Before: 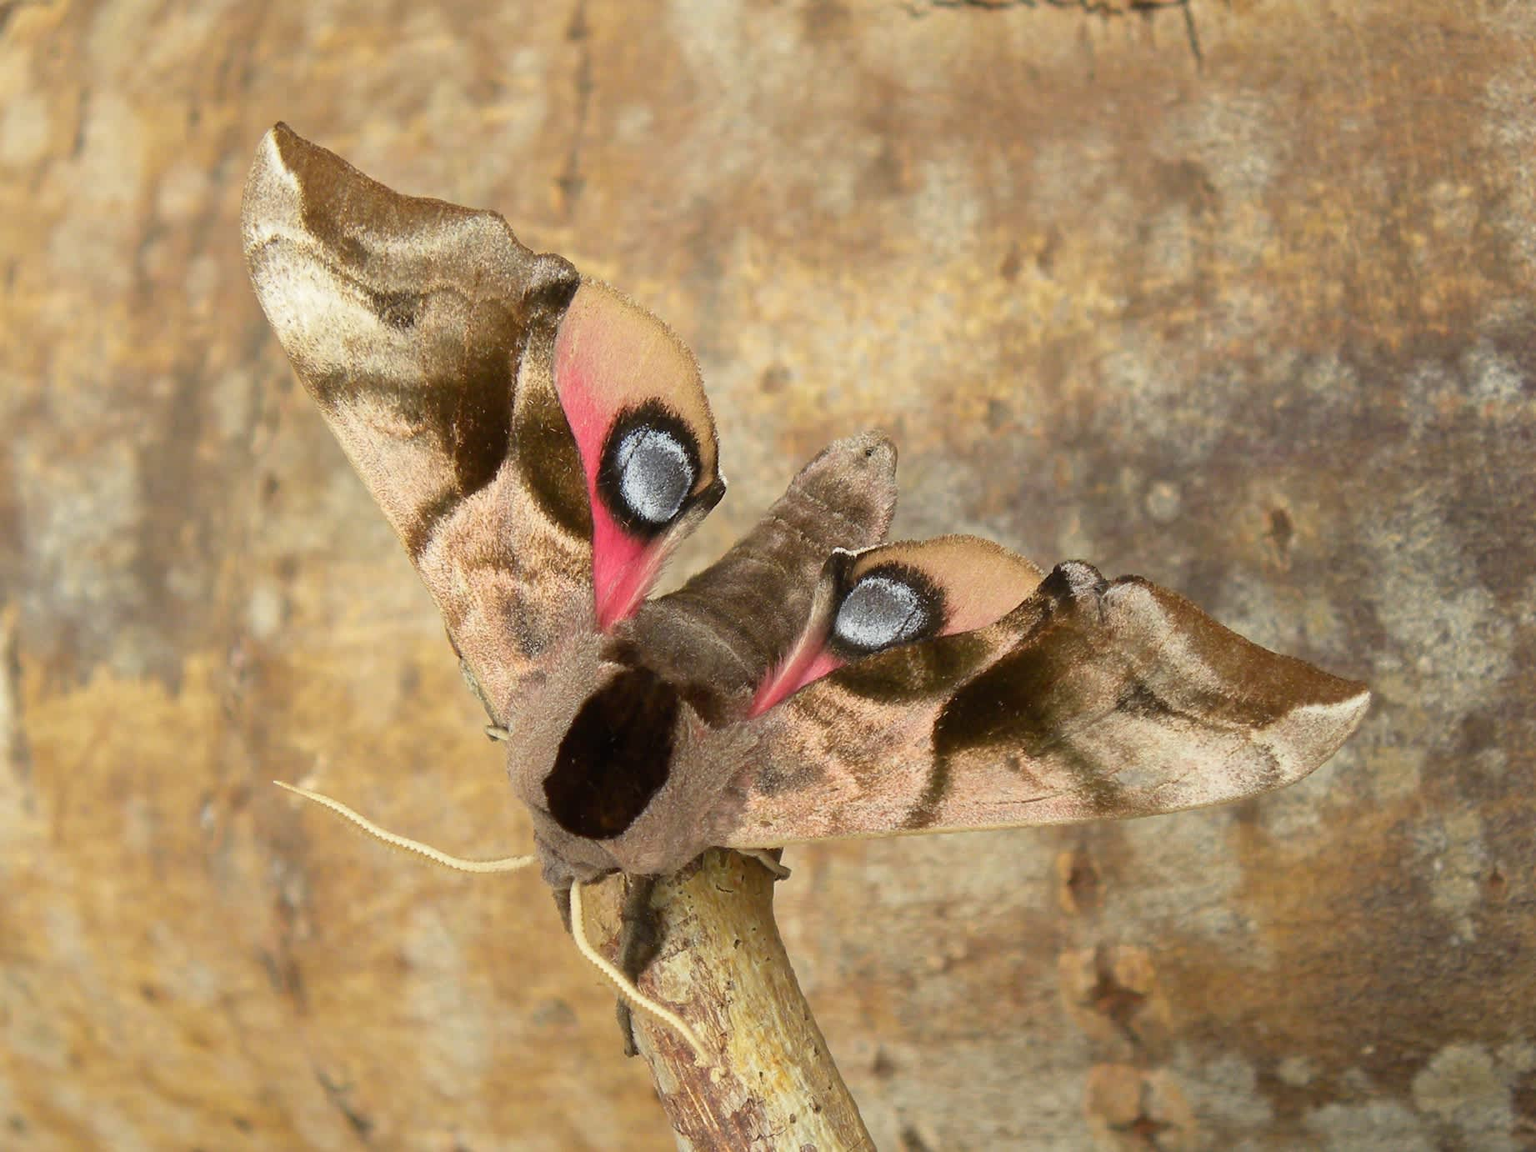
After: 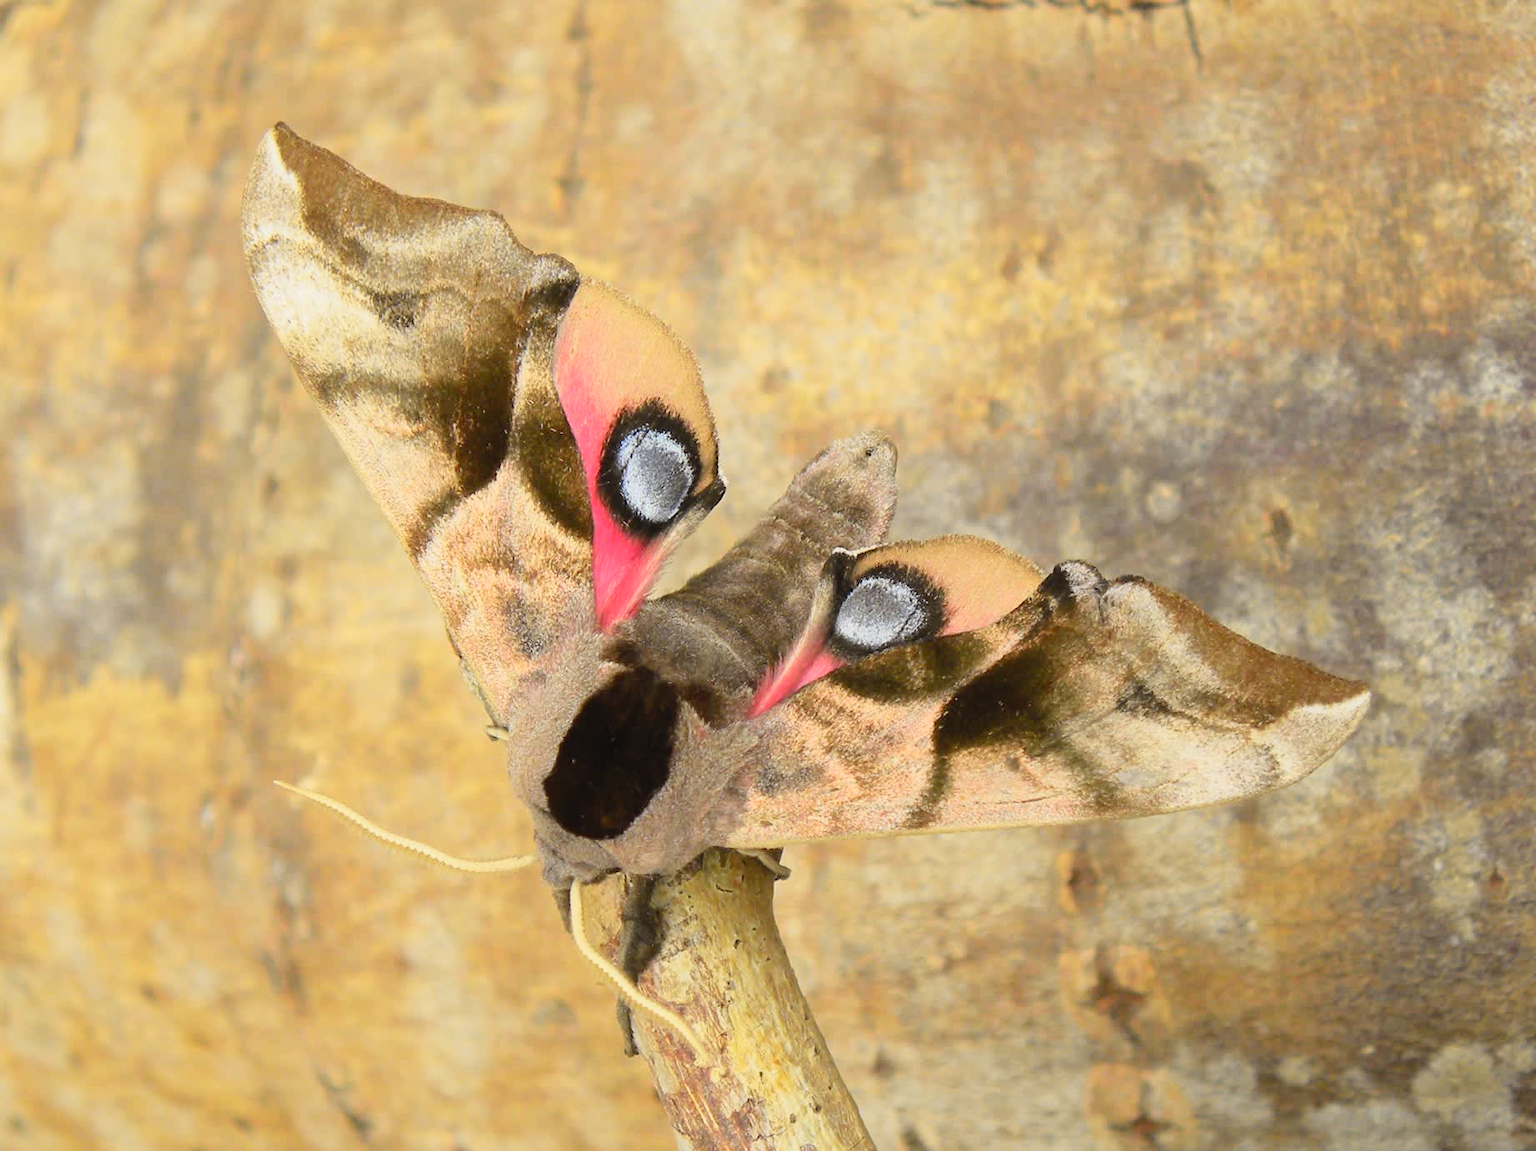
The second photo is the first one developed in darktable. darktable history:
contrast brightness saturation: brightness 0.13
tone curve: curves: ch0 [(0, 0.011) (0.139, 0.106) (0.295, 0.271) (0.499, 0.523) (0.739, 0.782) (0.857, 0.879) (1, 0.967)]; ch1 [(0, 0) (0.272, 0.249) (0.388, 0.385) (0.469, 0.456) (0.495, 0.497) (0.524, 0.518) (0.602, 0.623) (0.725, 0.779) (1, 1)]; ch2 [(0, 0) (0.125, 0.089) (0.353, 0.329) (0.443, 0.408) (0.502, 0.499) (0.548, 0.549) (0.608, 0.635) (1, 1)], color space Lab, independent channels, preserve colors none
